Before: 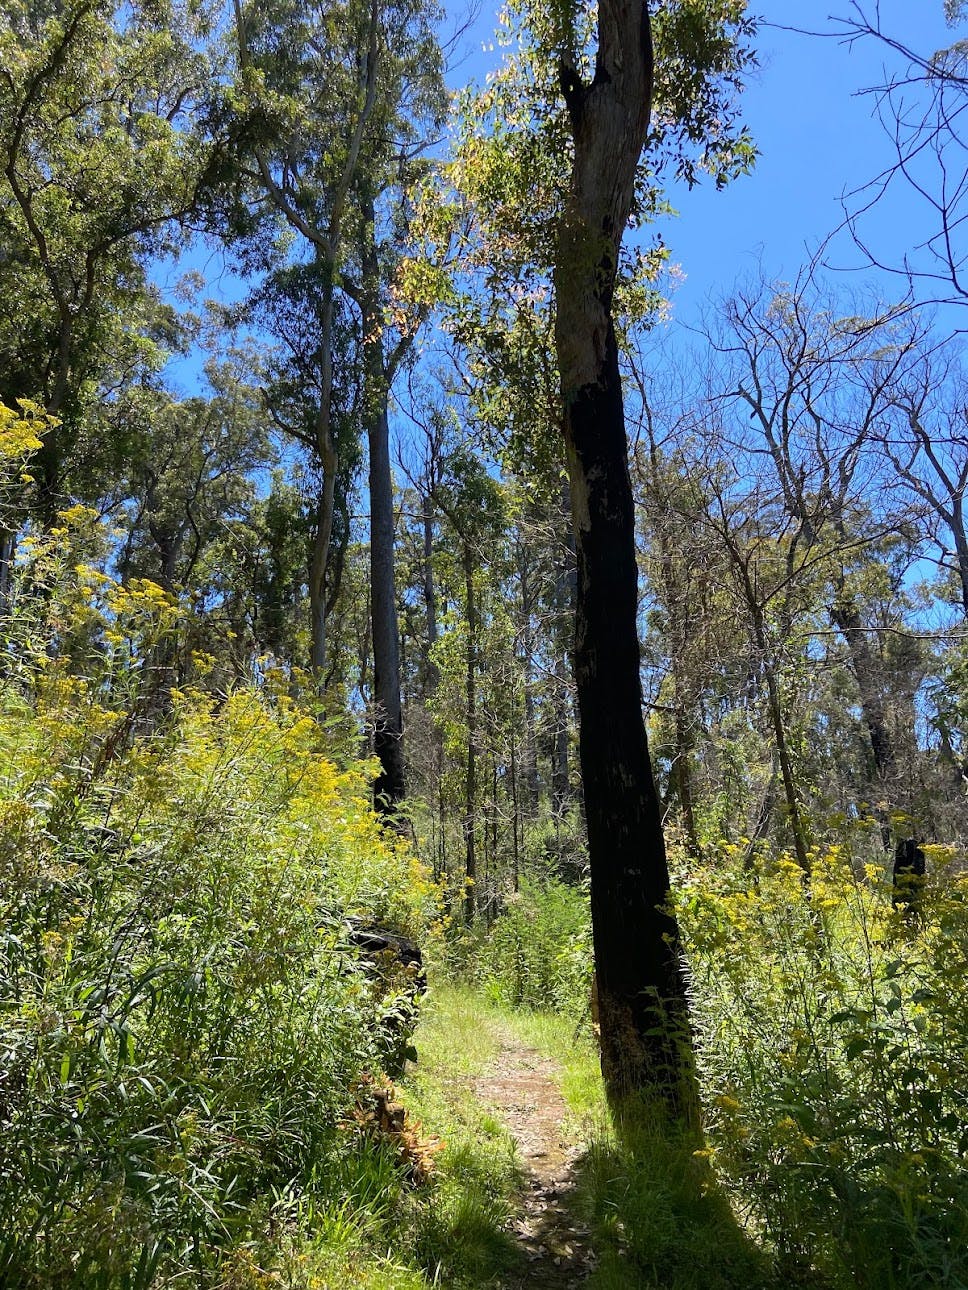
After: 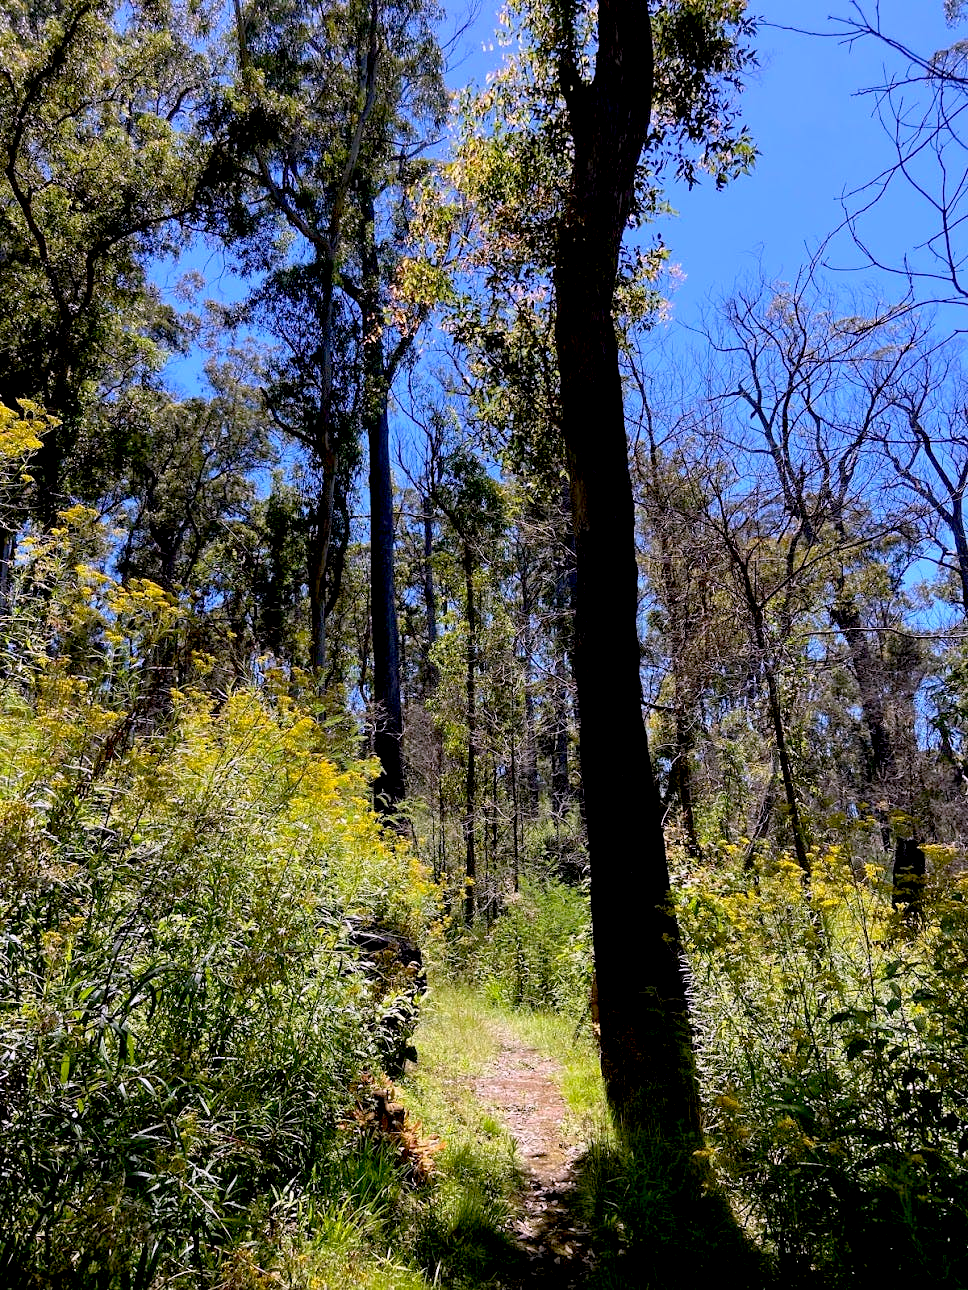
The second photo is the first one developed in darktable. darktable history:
exposure: black level correction 0.029, exposure -0.073 EV, compensate highlight preservation false
tone equalizer: on, module defaults
white balance: red 1.066, blue 1.119
